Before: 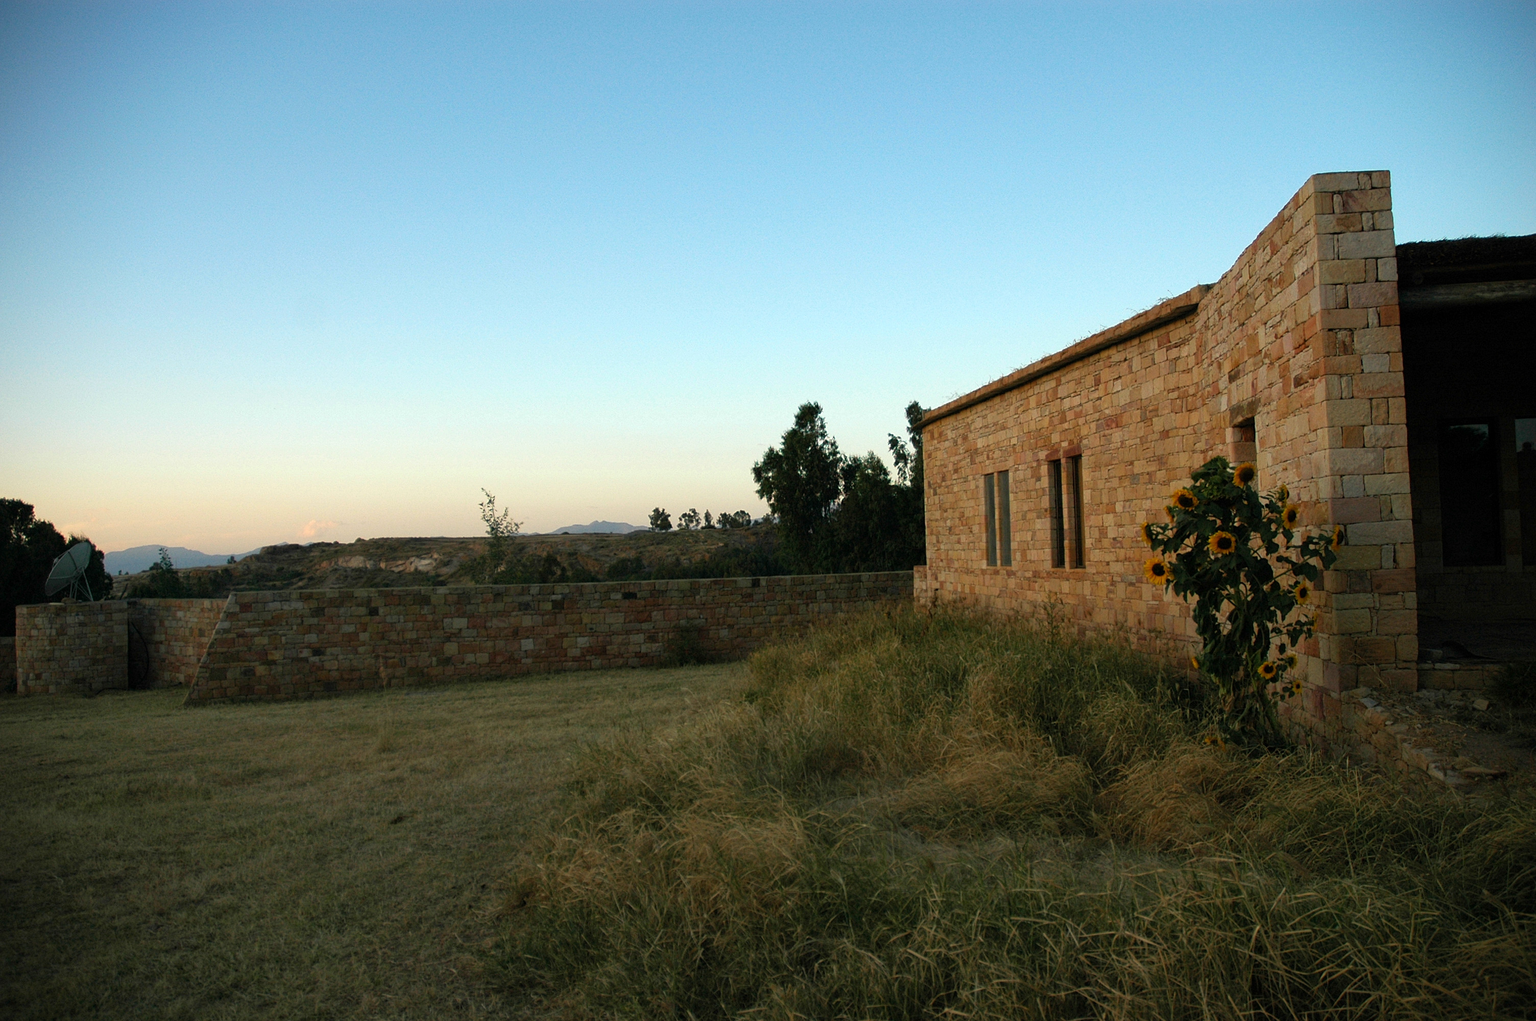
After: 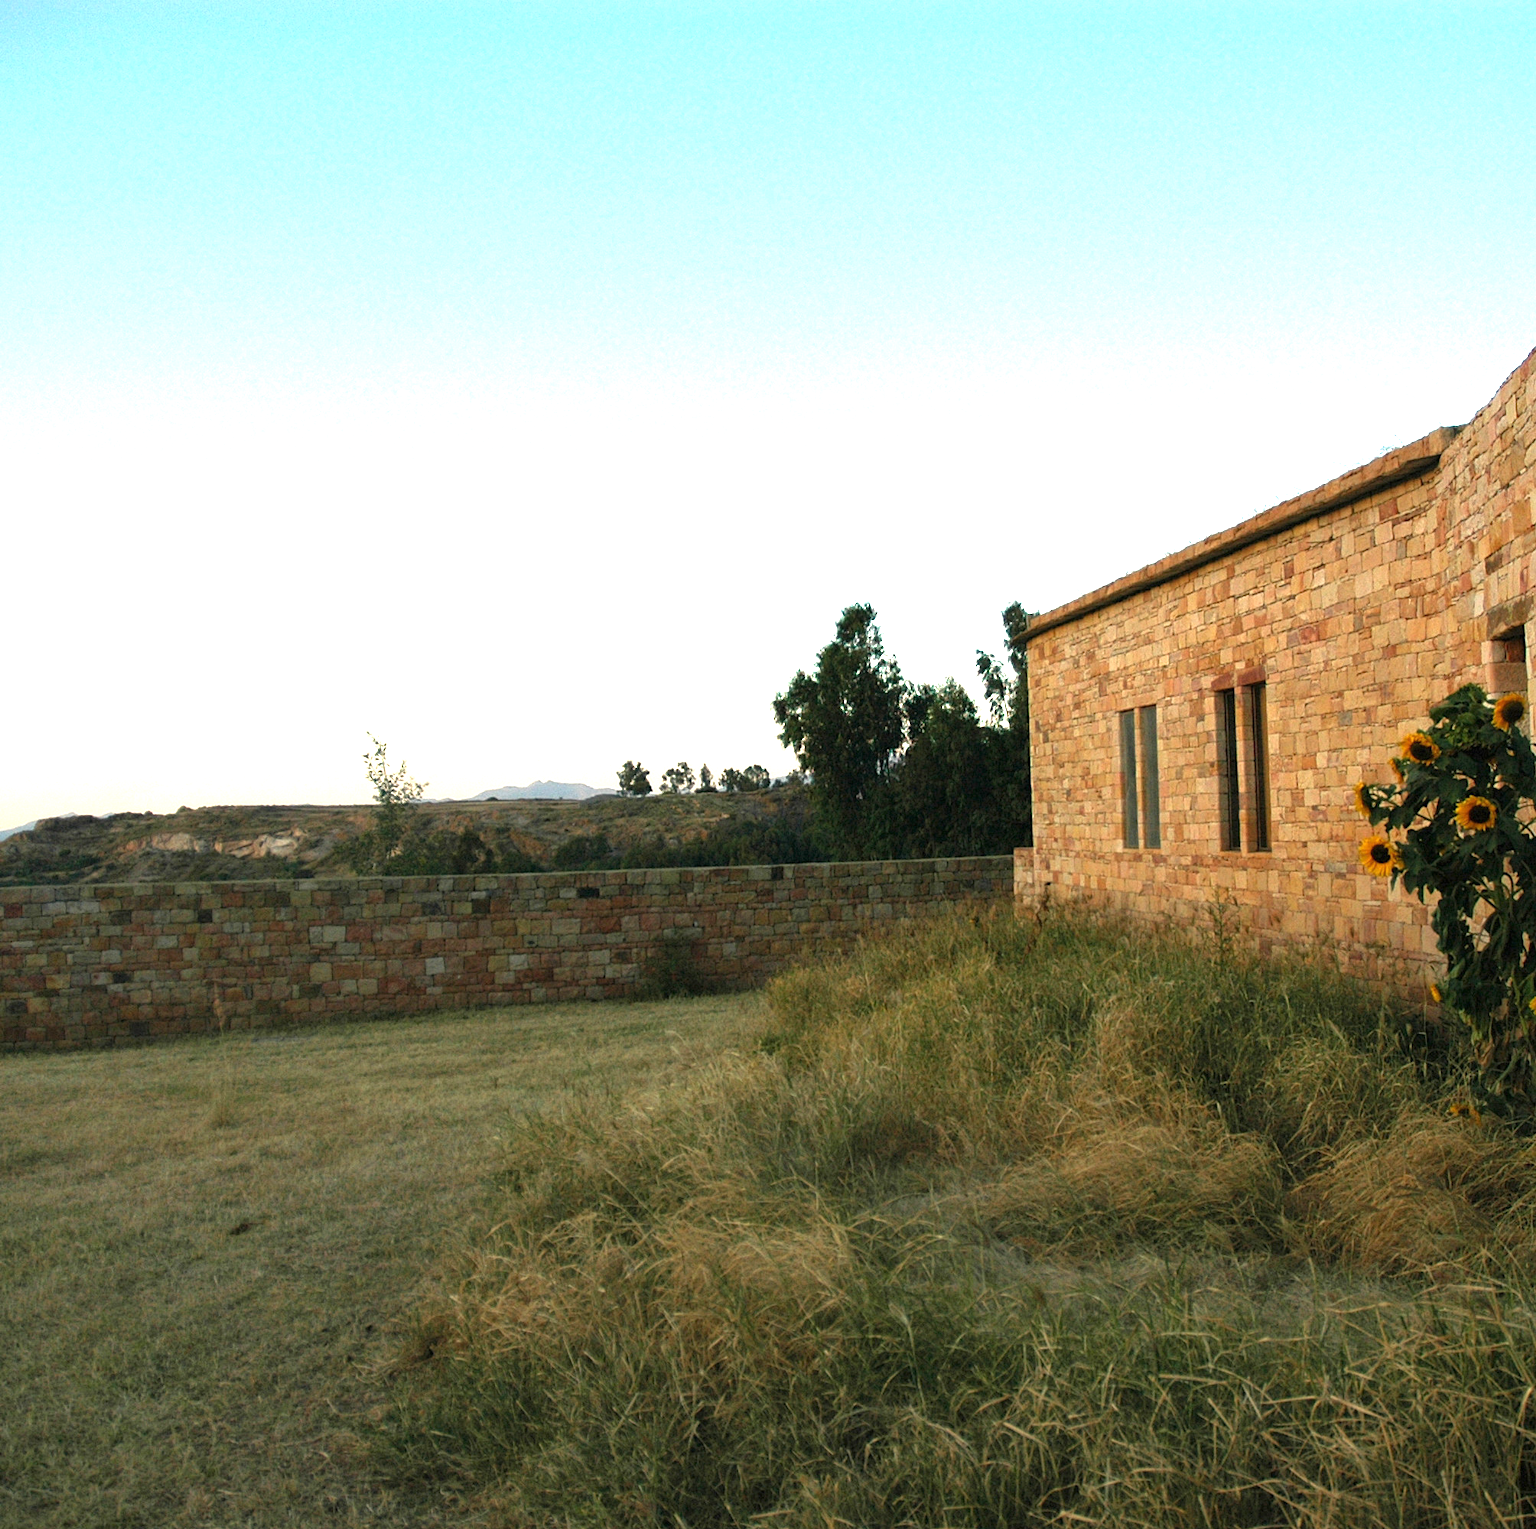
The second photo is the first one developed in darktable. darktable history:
crop: left 15.426%, right 17.791%
exposure: black level correction 0, exposure 1.199 EV, compensate highlight preservation false
